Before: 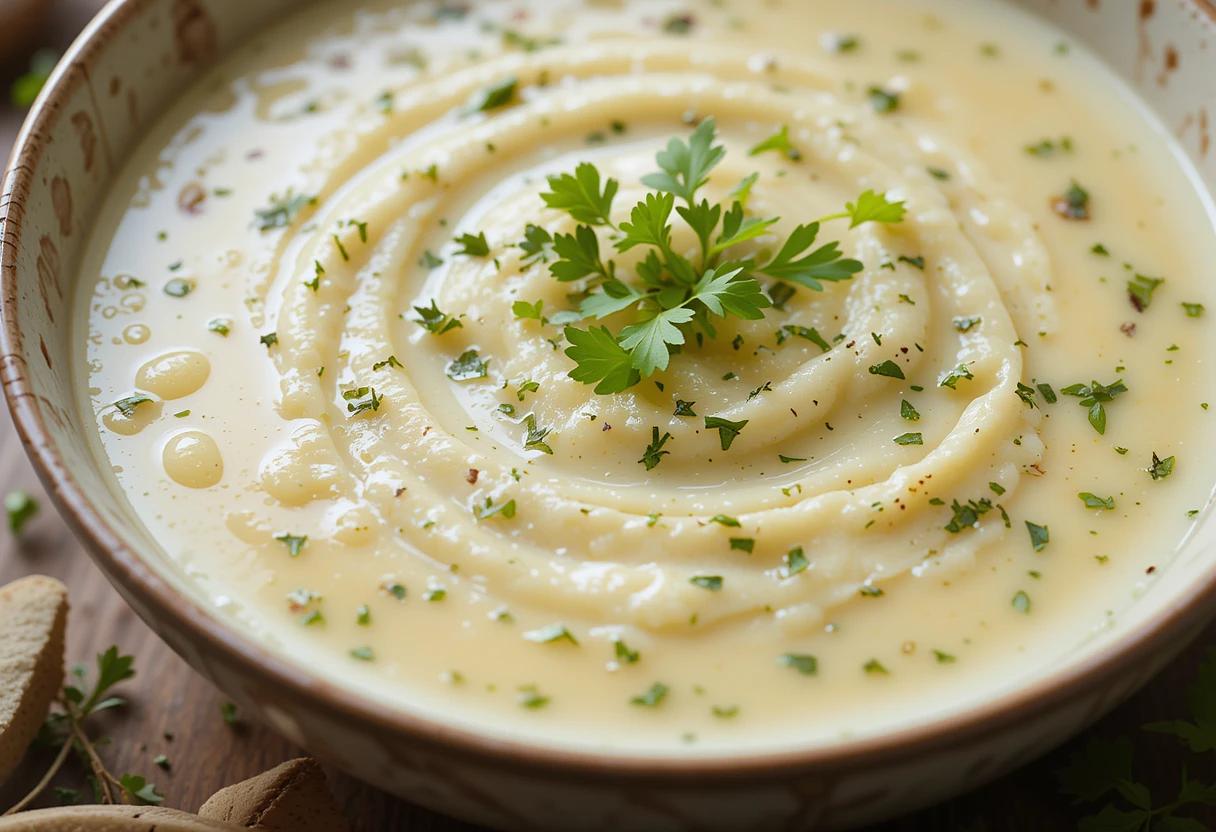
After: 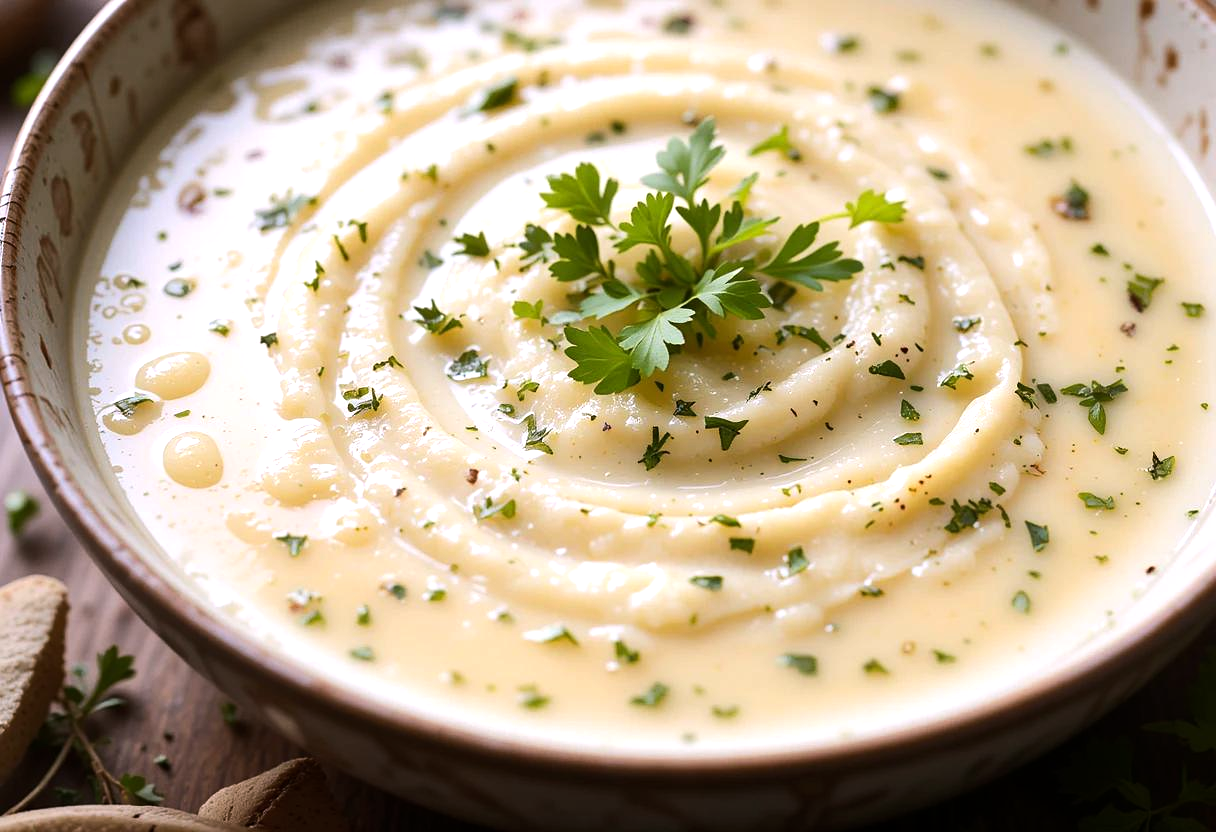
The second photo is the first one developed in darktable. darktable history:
white balance: red 1.05, blue 1.072
exposure: black level correction 0.001, exposure -0.2 EV, compensate highlight preservation false
tone equalizer: -8 EV -0.75 EV, -7 EV -0.7 EV, -6 EV -0.6 EV, -5 EV -0.4 EV, -3 EV 0.4 EV, -2 EV 0.6 EV, -1 EV 0.7 EV, +0 EV 0.75 EV, edges refinement/feathering 500, mask exposure compensation -1.57 EV, preserve details no
